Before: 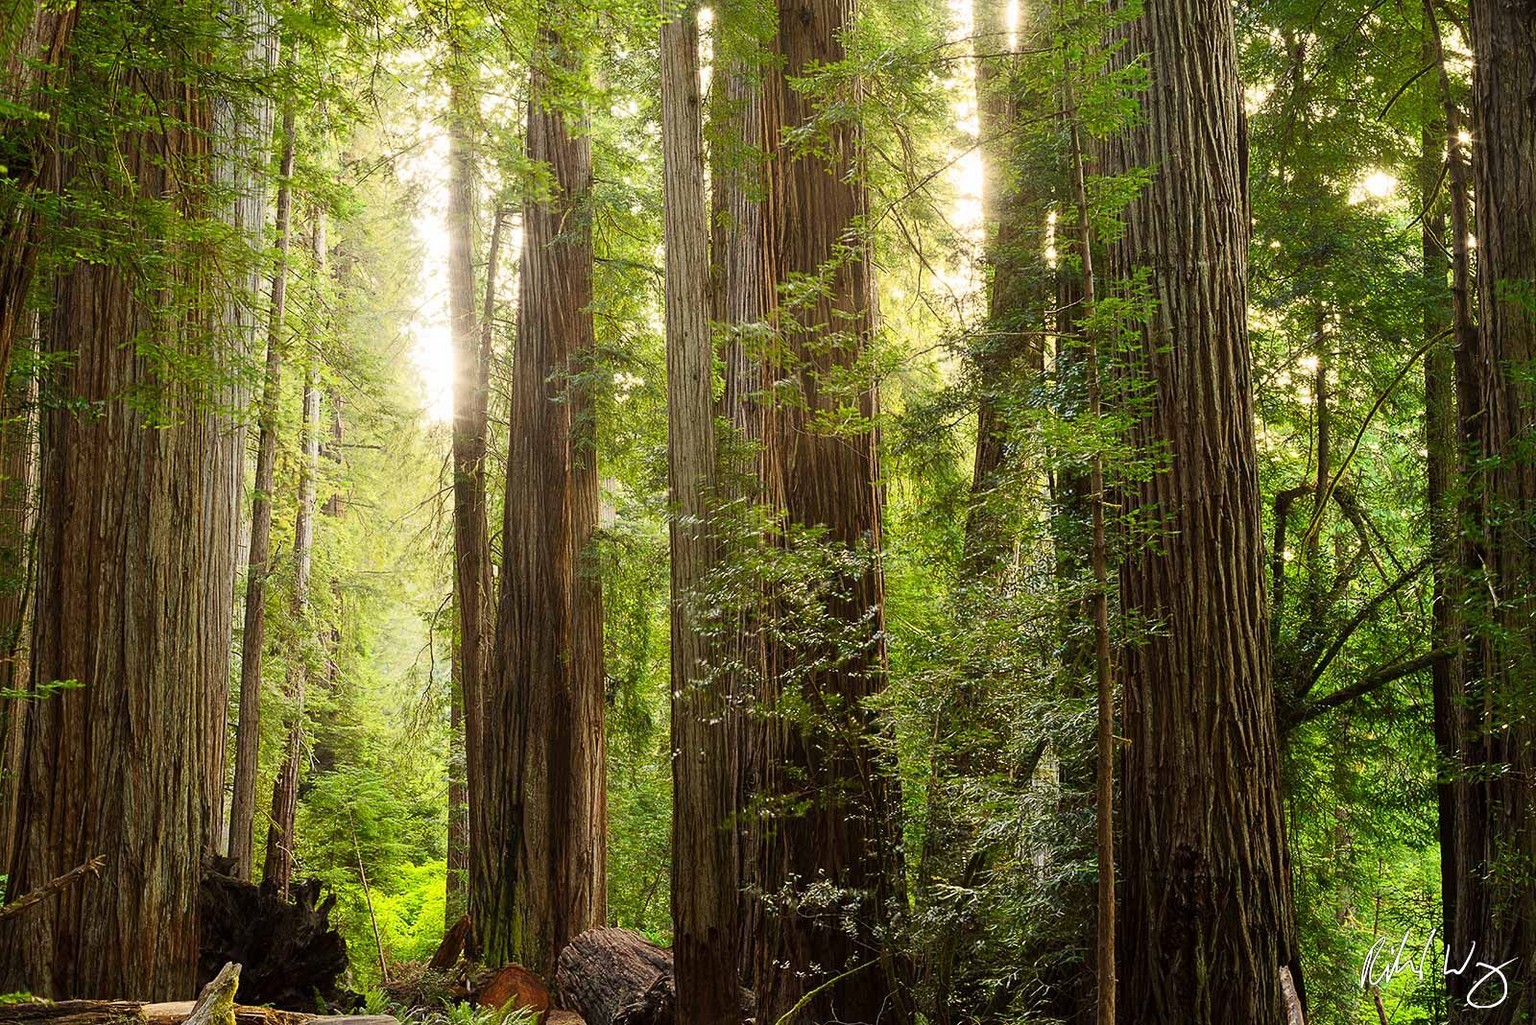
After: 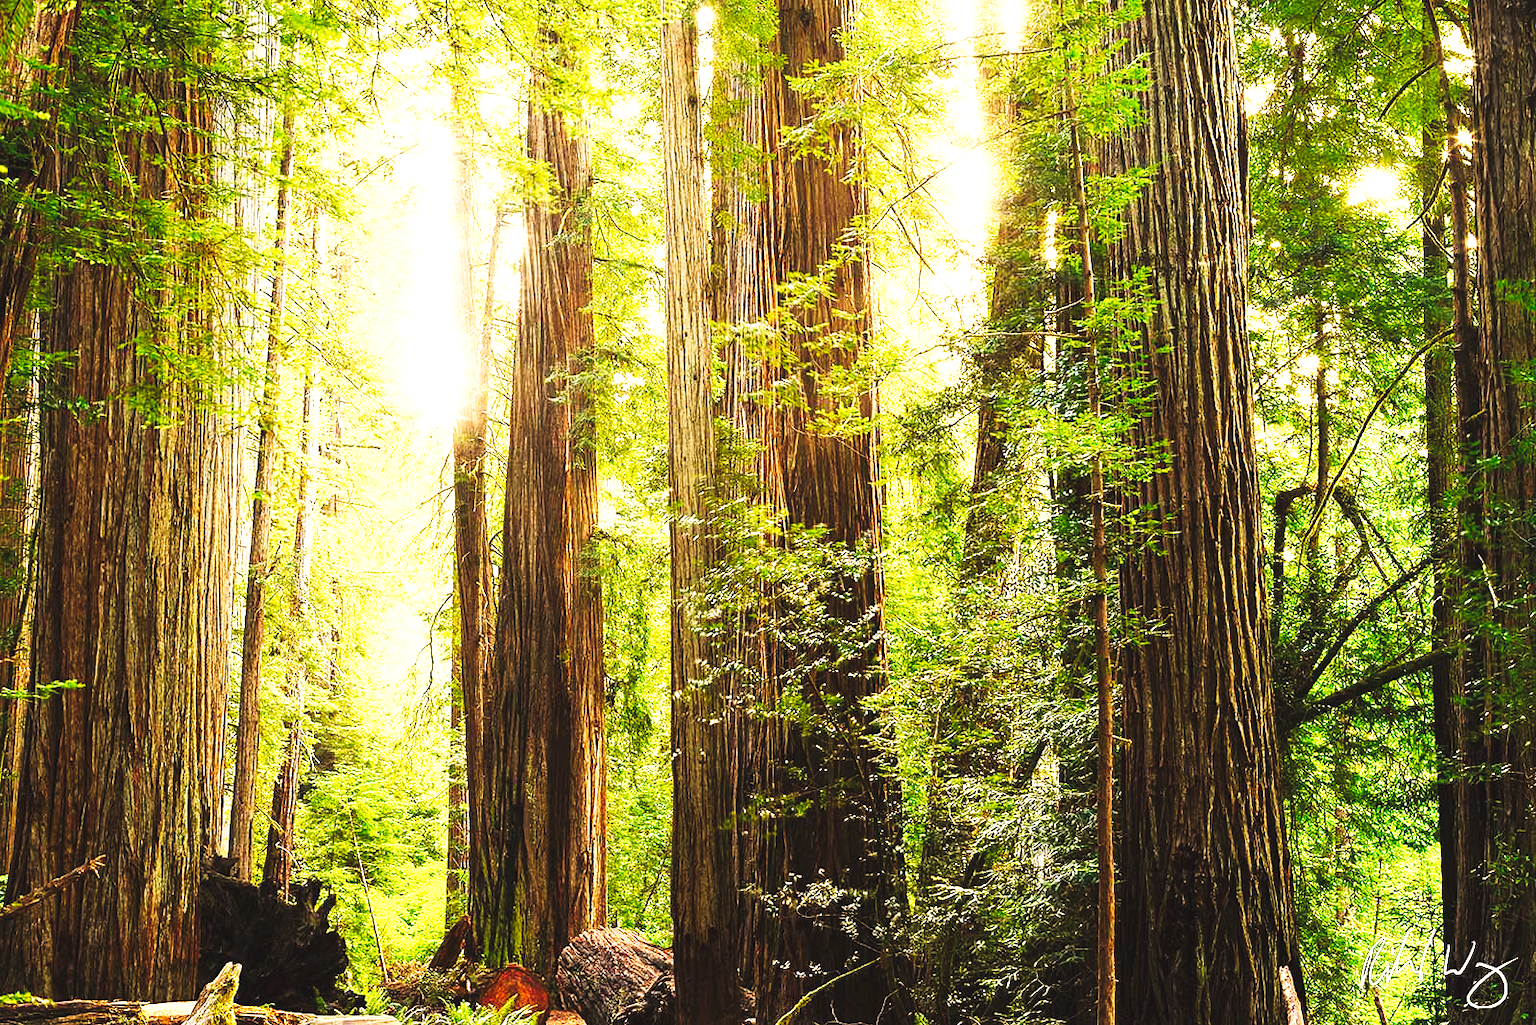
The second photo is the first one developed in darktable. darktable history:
white balance: red 1.045, blue 0.932
exposure: black level correction 0, exposure 1.2 EV, compensate exposure bias true, compensate highlight preservation false
tone curve: curves: ch0 [(0, 0) (0.003, 0.06) (0.011, 0.059) (0.025, 0.065) (0.044, 0.076) (0.069, 0.088) (0.1, 0.102) (0.136, 0.116) (0.177, 0.137) (0.224, 0.169) (0.277, 0.214) (0.335, 0.271) (0.399, 0.356) (0.468, 0.459) (0.543, 0.579) (0.623, 0.705) (0.709, 0.823) (0.801, 0.918) (0.898, 0.963) (1, 1)], preserve colors none
